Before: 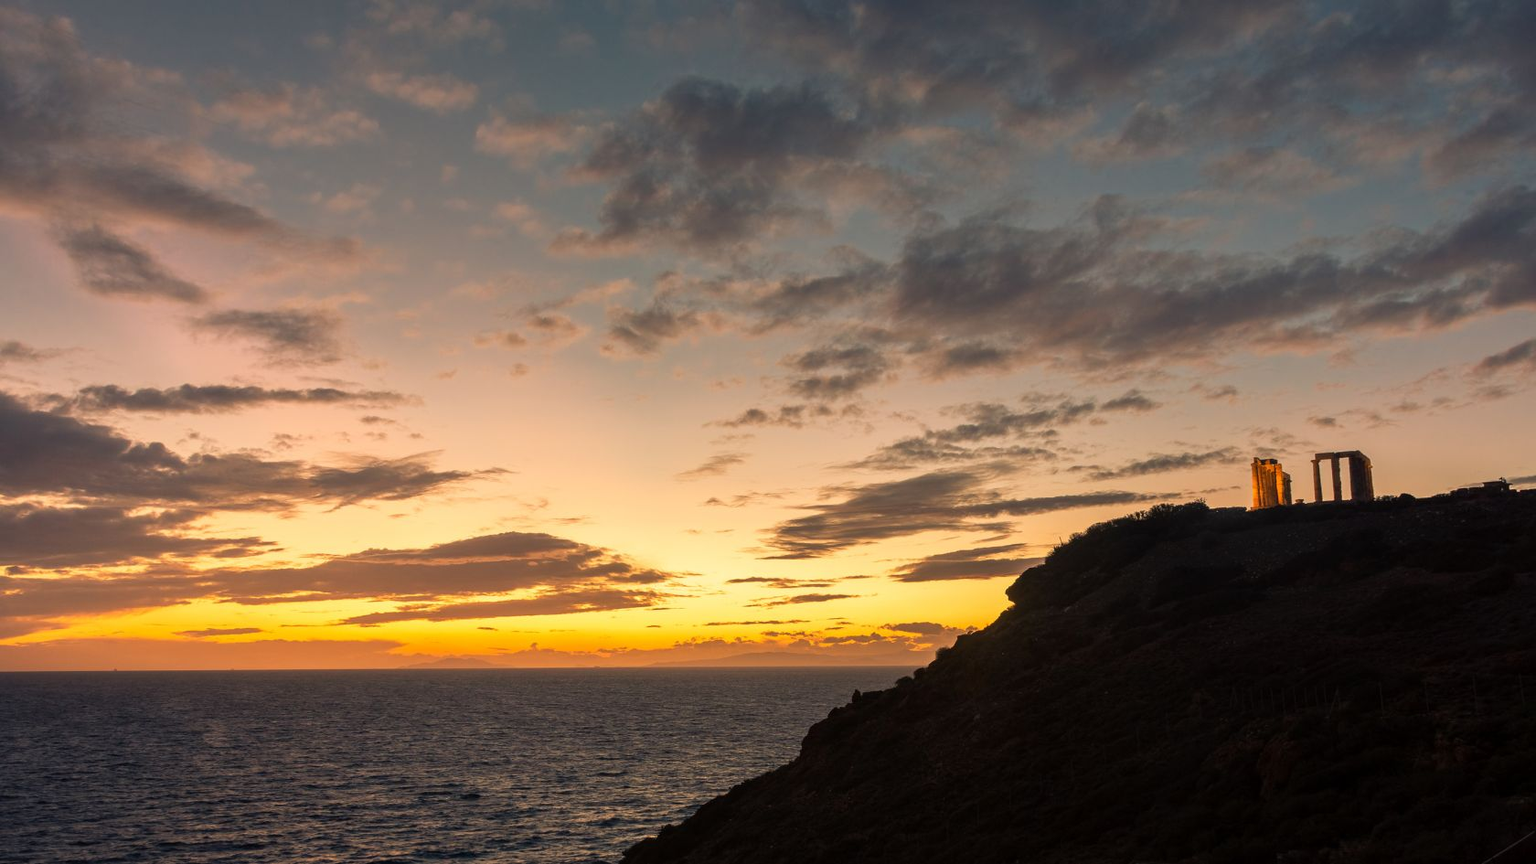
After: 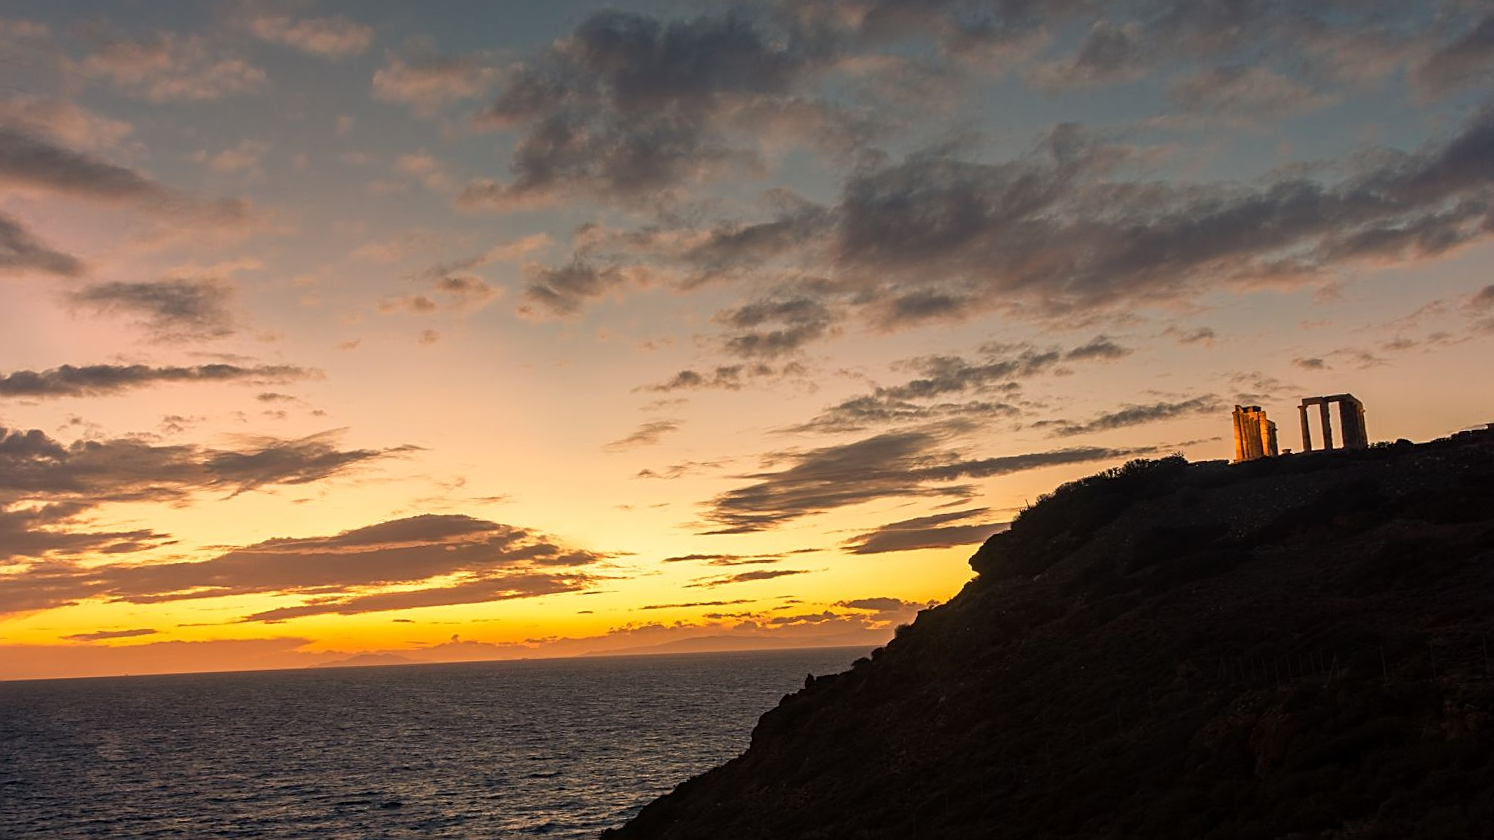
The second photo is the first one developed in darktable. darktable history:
crop and rotate: angle 1.96°, left 5.673%, top 5.673%
sharpen: on, module defaults
